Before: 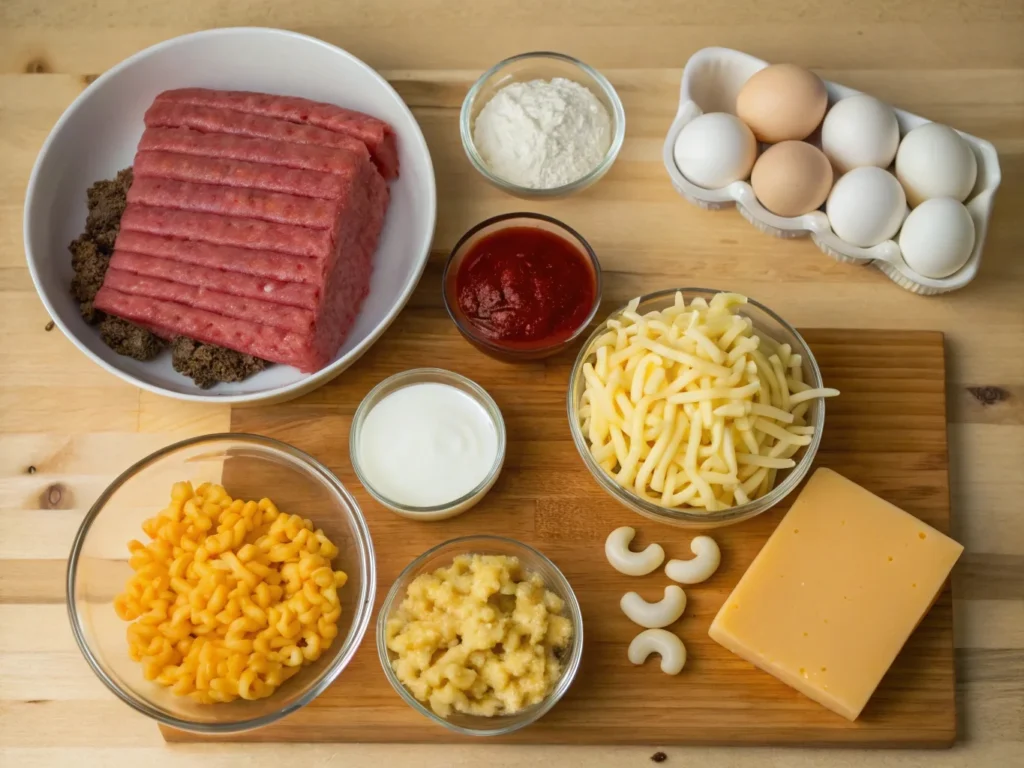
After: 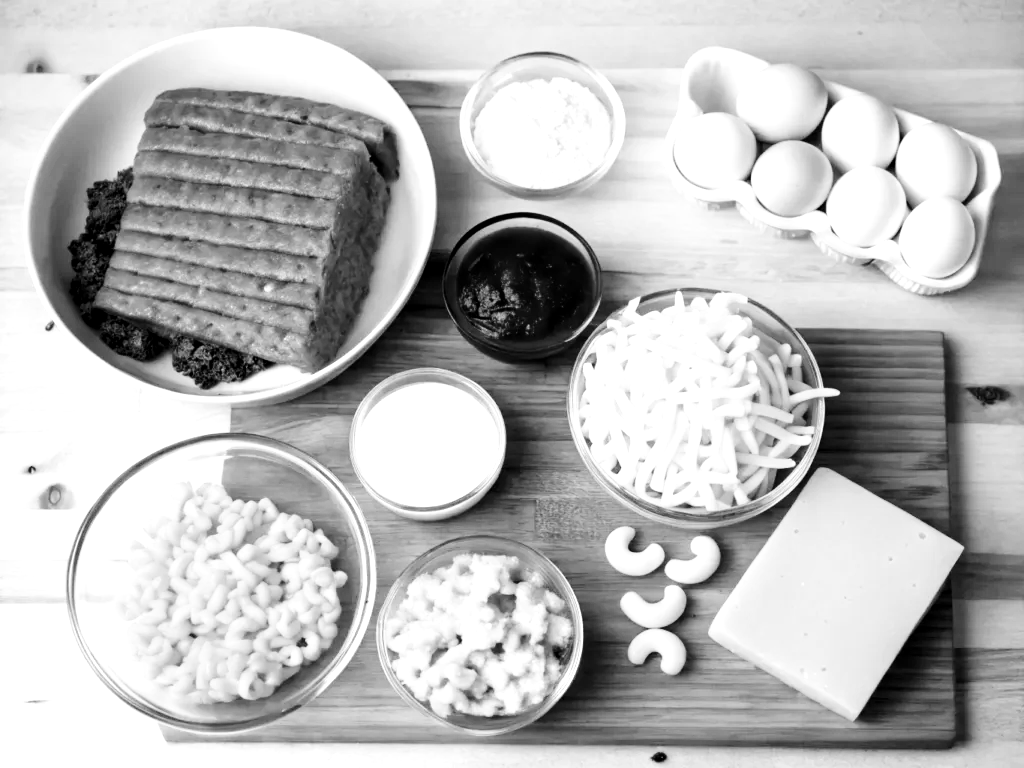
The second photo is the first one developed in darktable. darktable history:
tone curve: curves: ch0 [(0, 0) (0.003, 0.001) (0.011, 0.004) (0.025, 0.009) (0.044, 0.016) (0.069, 0.025) (0.1, 0.036) (0.136, 0.059) (0.177, 0.103) (0.224, 0.175) (0.277, 0.274) (0.335, 0.395) (0.399, 0.52) (0.468, 0.635) (0.543, 0.733) (0.623, 0.817) (0.709, 0.888) (0.801, 0.93) (0.898, 0.964) (1, 1)], color space Lab, independent channels, preserve colors none
monochrome: on, module defaults
levels: levels [0.052, 0.496, 0.908]
